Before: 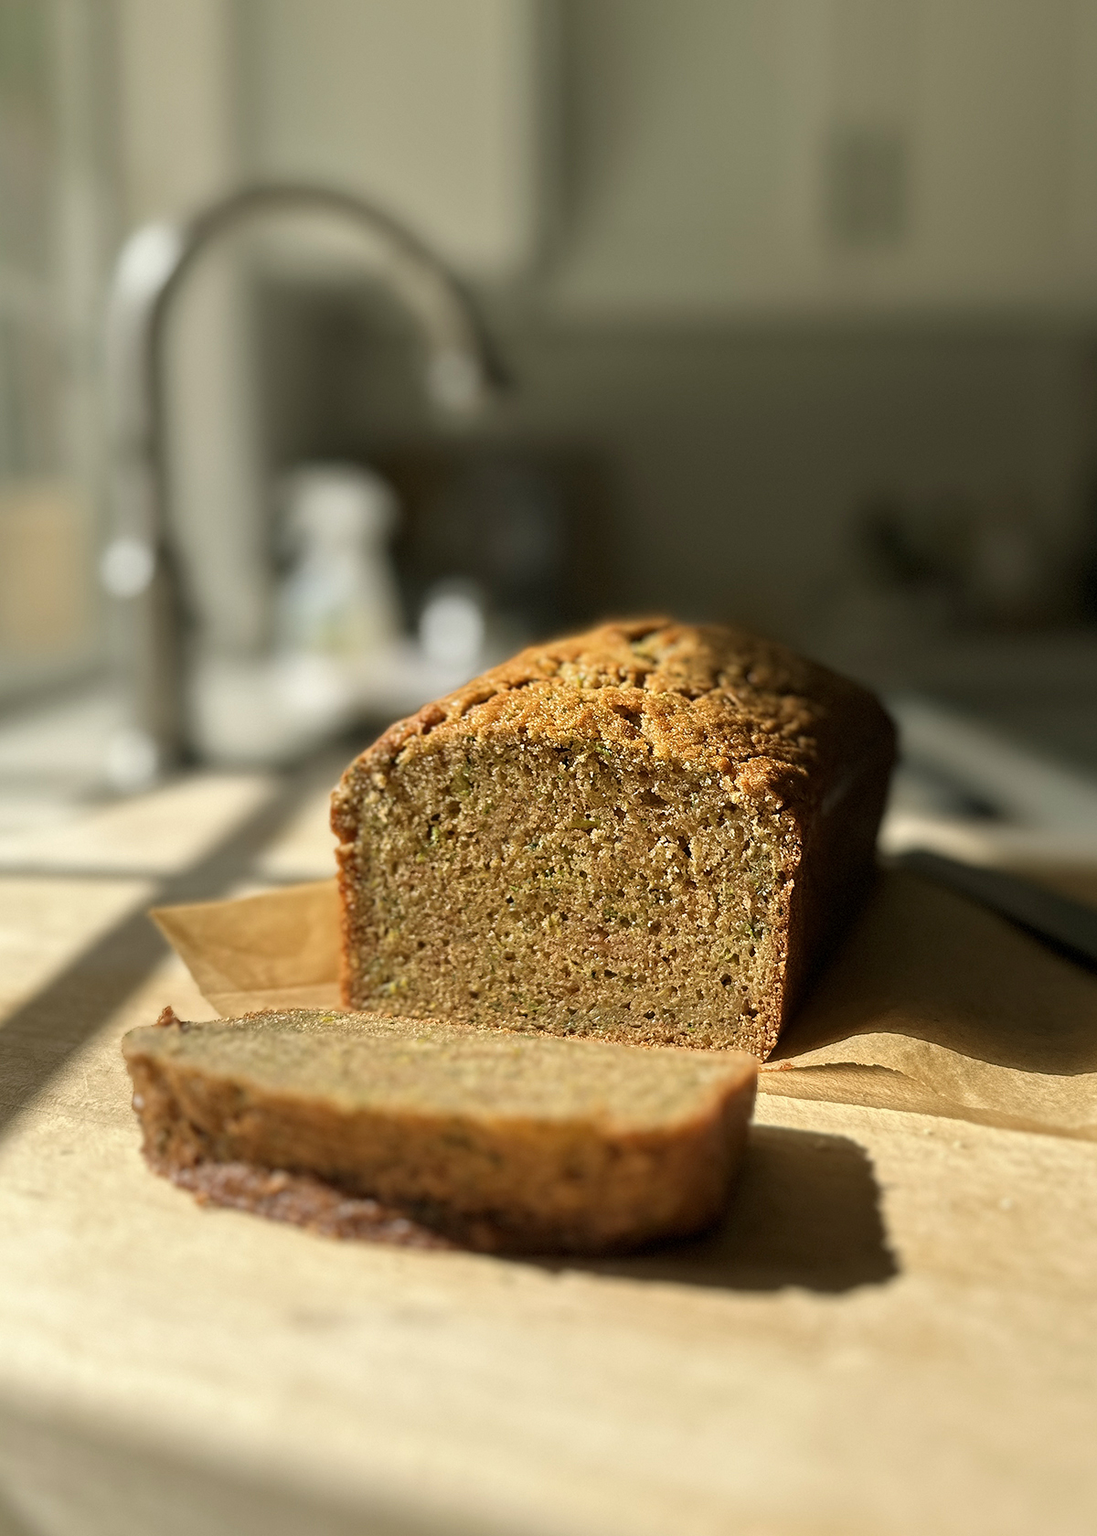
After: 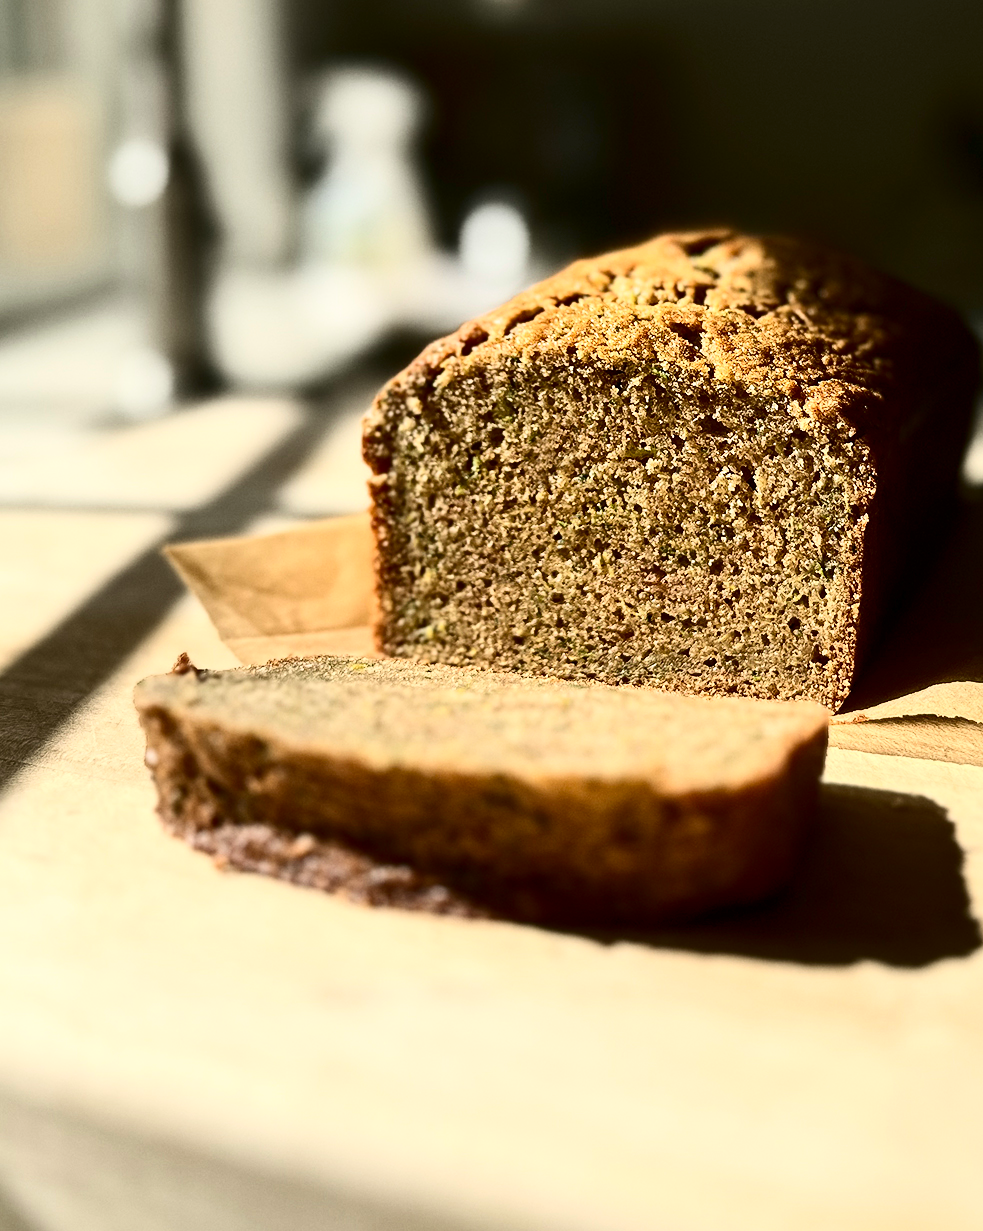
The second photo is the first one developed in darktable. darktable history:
crop: top 26.693%, right 18.008%
contrast brightness saturation: contrast 0.496, saturation -0.095
